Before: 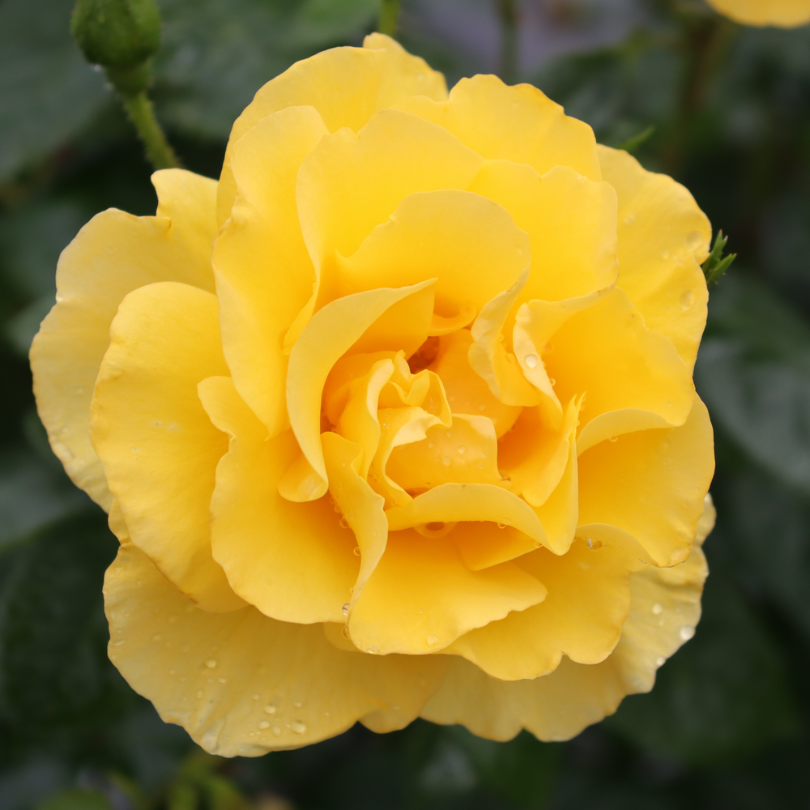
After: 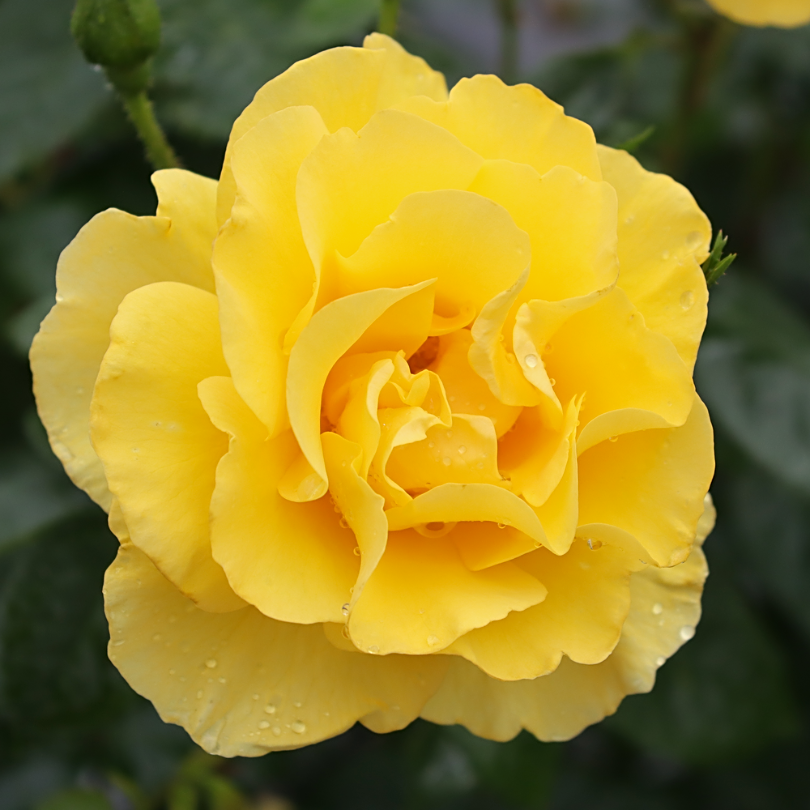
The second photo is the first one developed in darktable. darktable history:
sharpen: on, module defaults
tone equalizer: on, module defaults
color correction: highlights a* -4.73, highlights b* 5.06, saturation 0.97
